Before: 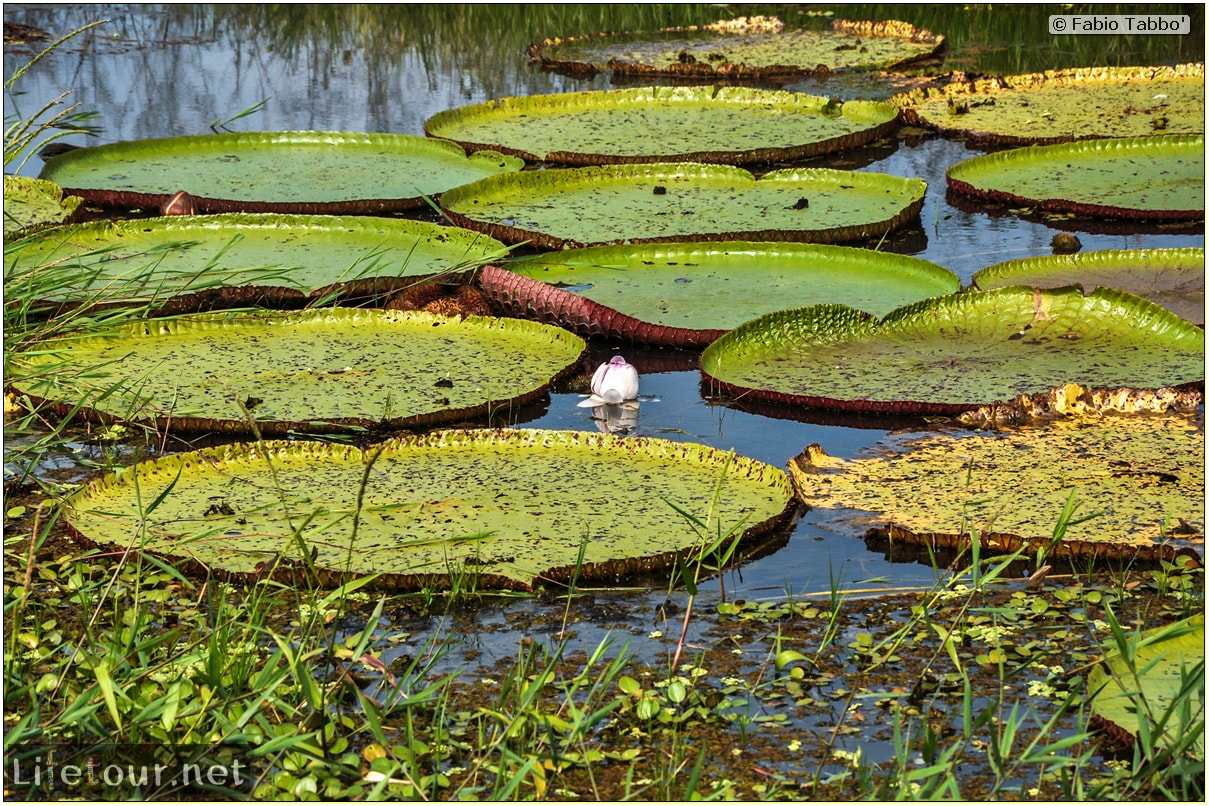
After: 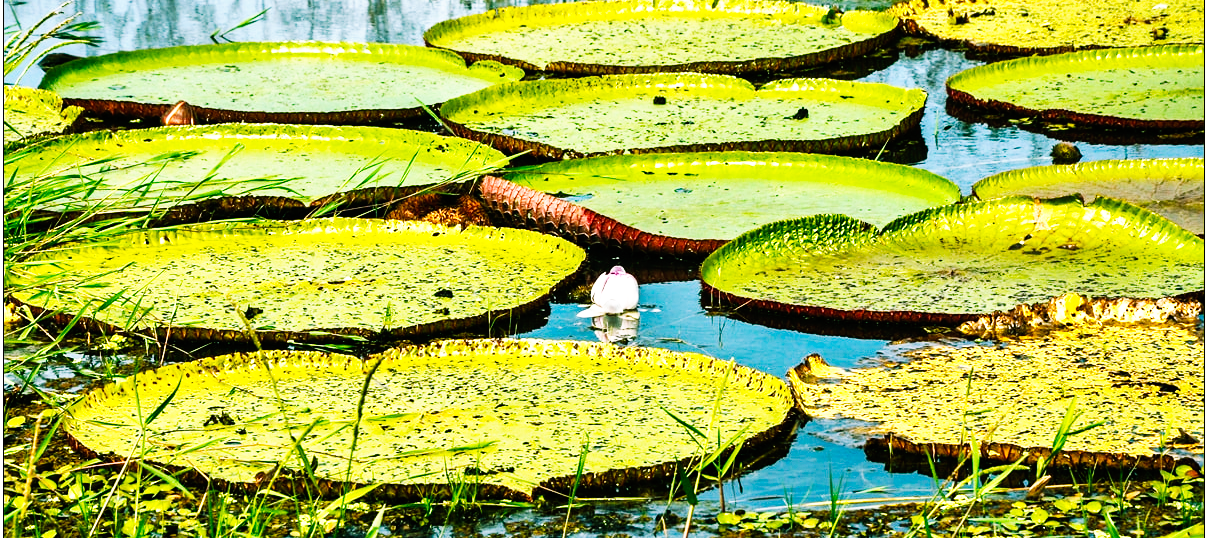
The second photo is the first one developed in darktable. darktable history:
tone equalizer: mask exposure compensation -0.488 EV
base curve: curves: ch0 [(0, 0) (0.007, 0.004) (0.027, 0.03) (0.046, 0.07) (0.207, 0.54) (0.442, 0.872) (0.673, 0.972) (1, 1)], preserve colors none
color balance rgb: shadows lift › chroma 11.948%, shadows lift › hue 130.89°, perceptual saturation grading › global saturation 19.768%, contrast 15.336%
crop: top 11.181%, bottom 21.986%
